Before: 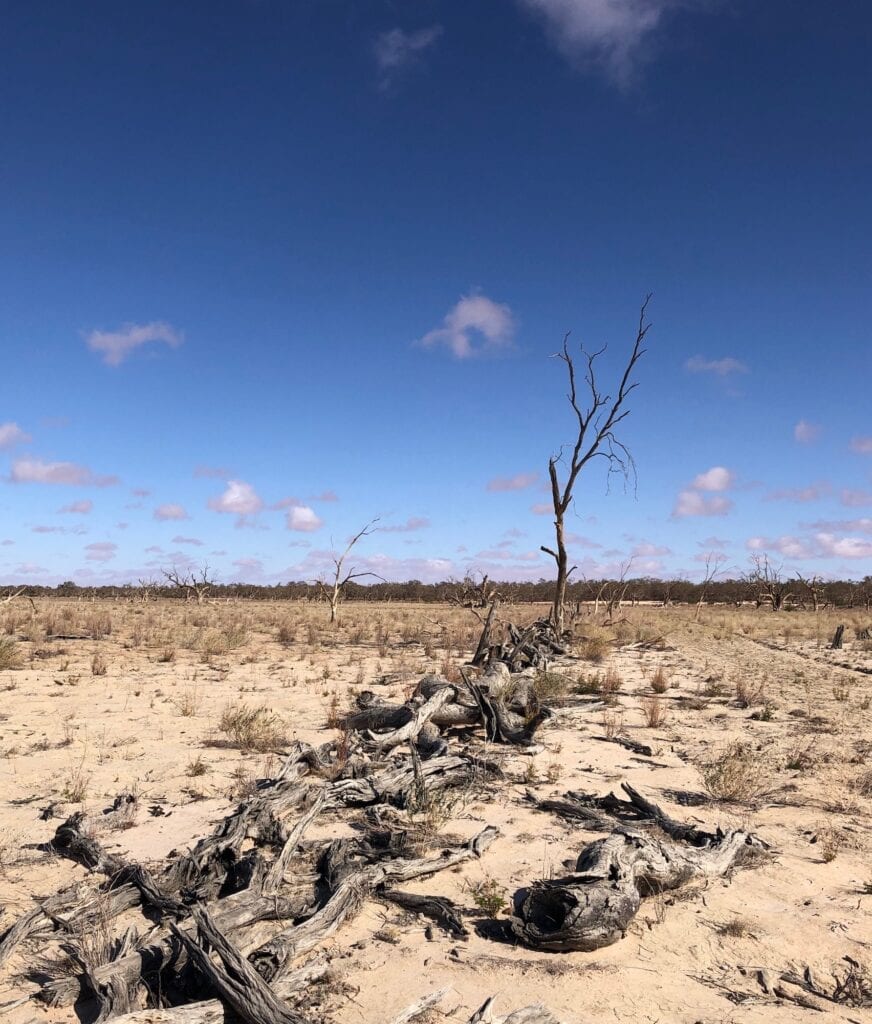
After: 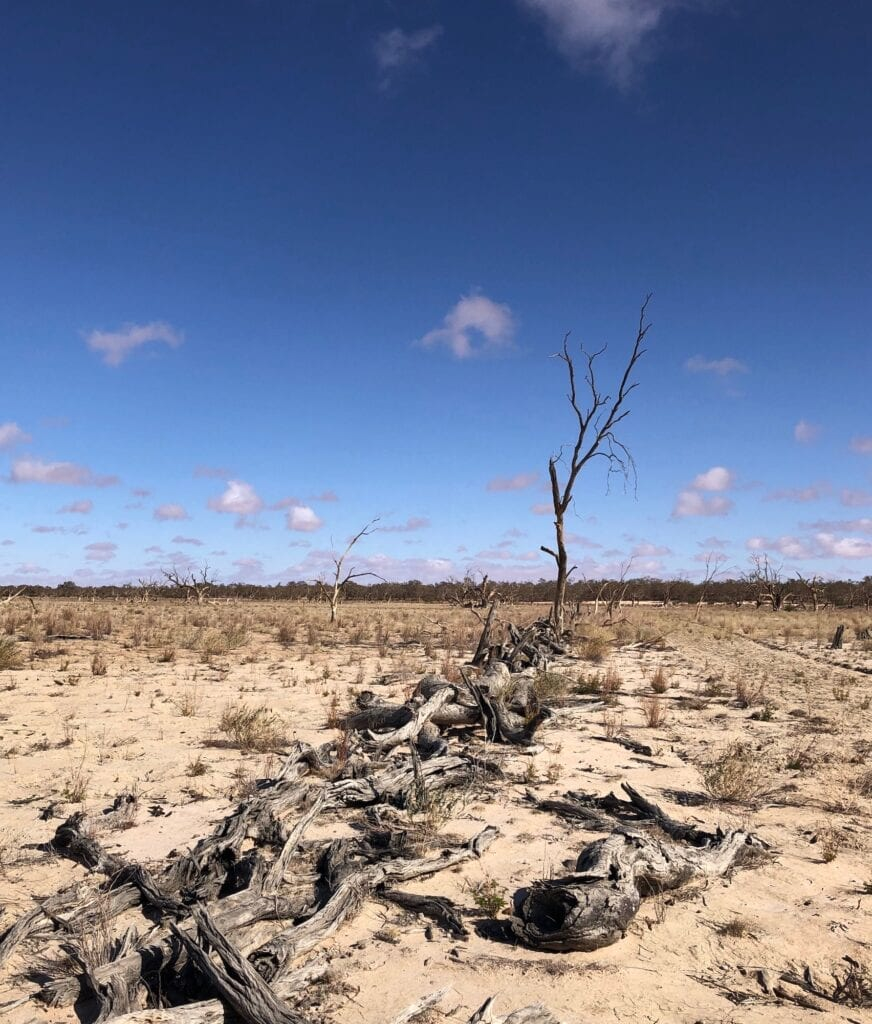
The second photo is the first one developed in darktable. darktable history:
shadows and highlights: shadows 11.23, white point adjustment 1.23, soften with gaussian
